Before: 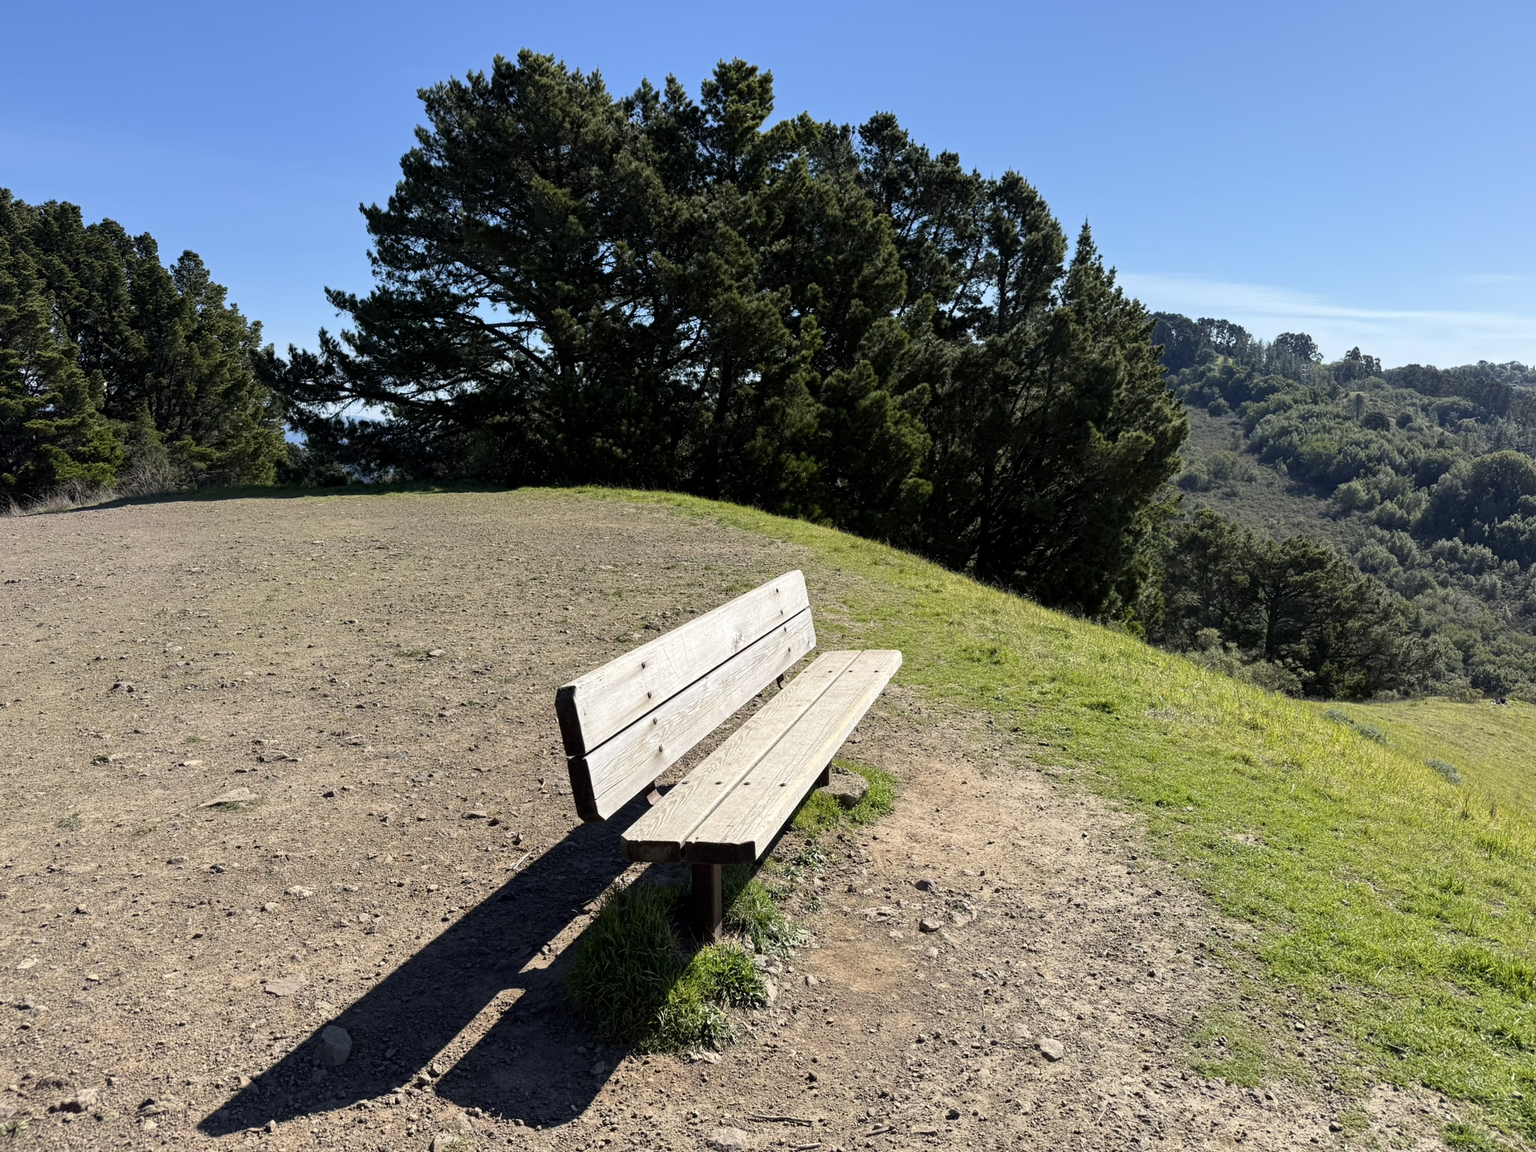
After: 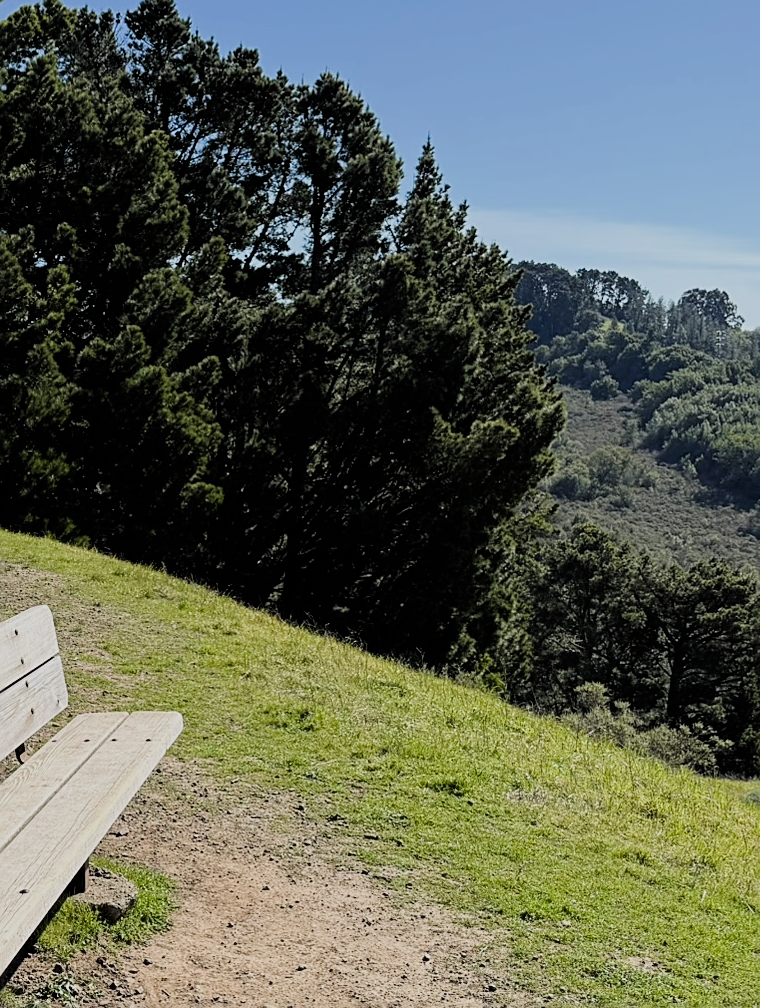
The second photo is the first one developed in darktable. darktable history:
crop and rotate: left 49.81%, top 10.099%, right 13.068%, bottom 24.22%
sharpen: on, module defaults
filmic rgb: black relative exposure -7.65 EV, white relative exposure 4.56 EV, hardness 3.61, add noise in highlights 0, color science v3 (2019), use custom middle-gray values true, contrast in highlights soft
color calibration: illuminant same as pipeline (D50), adaptation XYZ, x 0.345, y 0.358, temperature 5017.29 K
